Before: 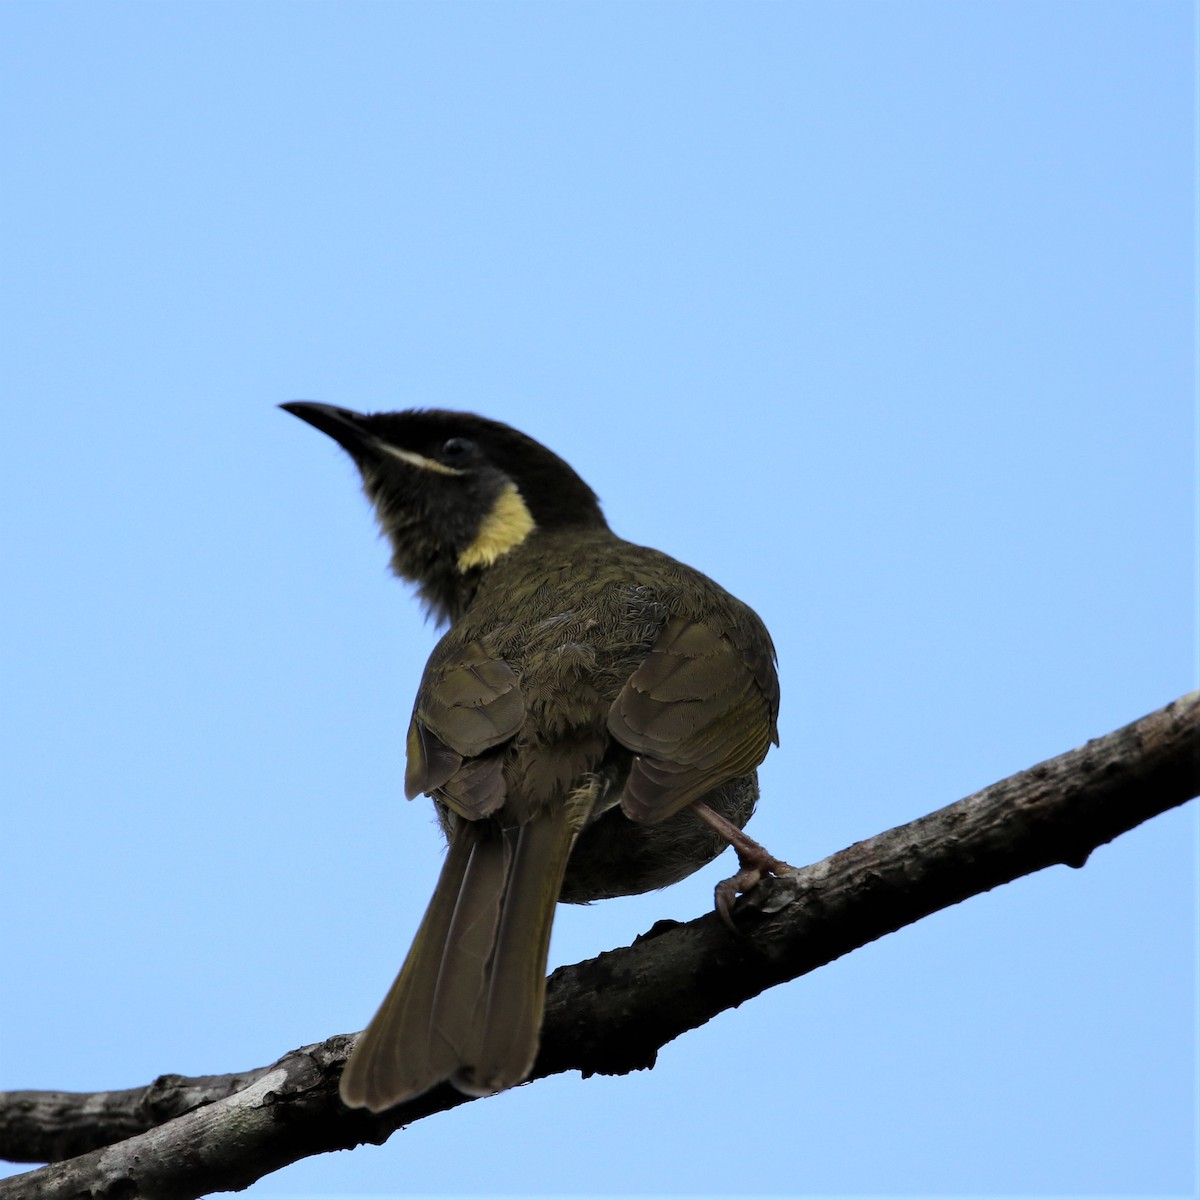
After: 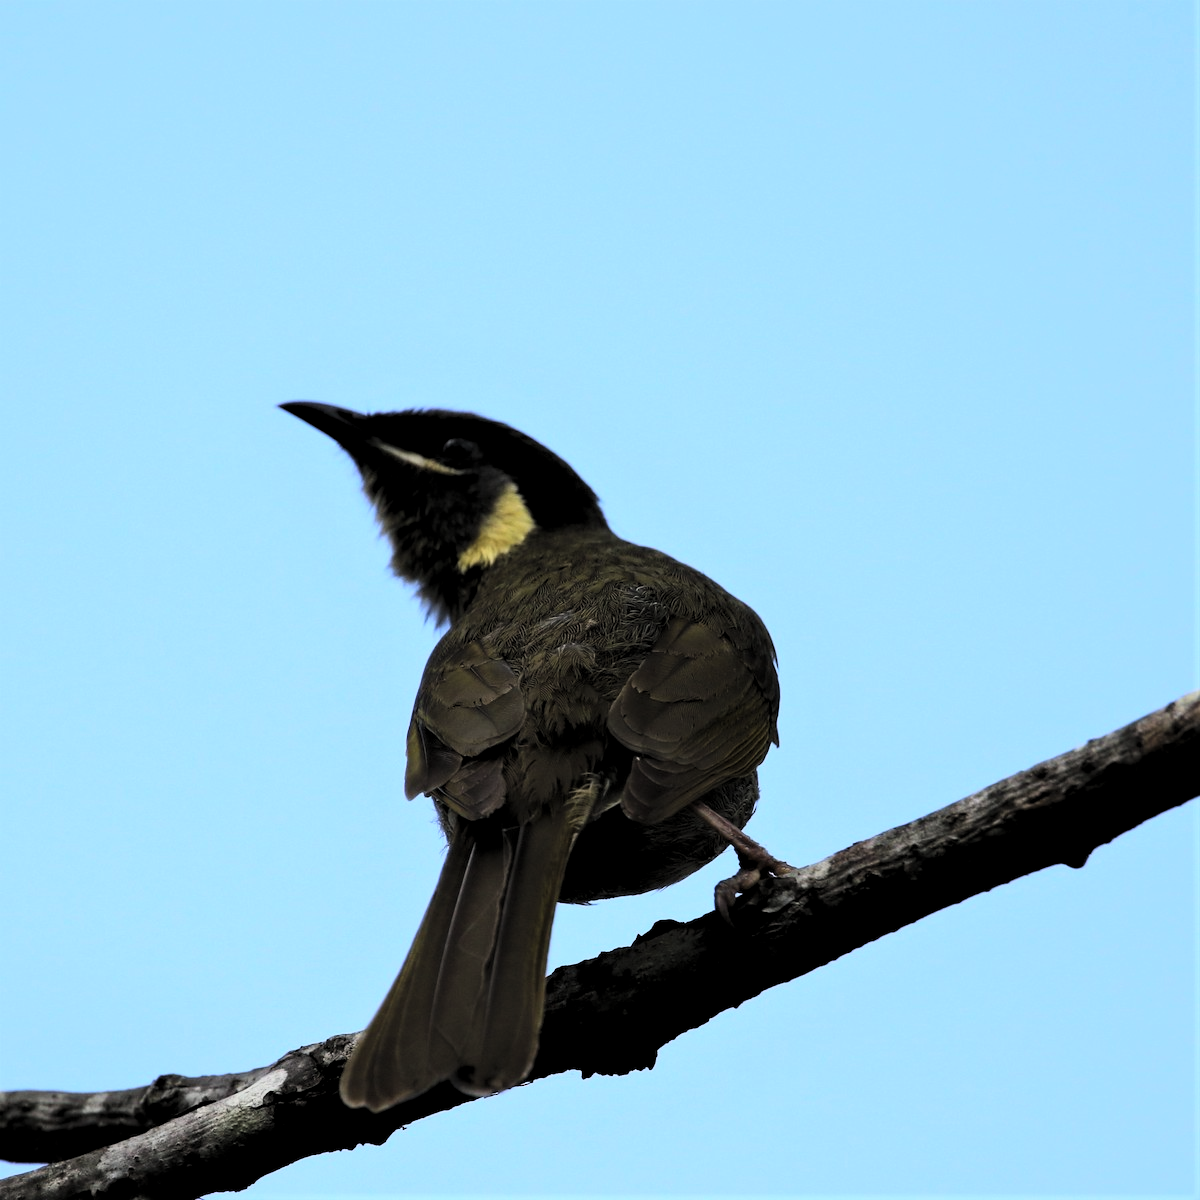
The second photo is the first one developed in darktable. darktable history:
levels: levels [0.116, 0.574, 1]
exposure: black level correction -0.004, exposure 0.042 EV, compensate exposure bias true, compensate highlight preservation false
contrast brightness saturation: contrast 0.195, brightness 0.155, saturation 0.223
